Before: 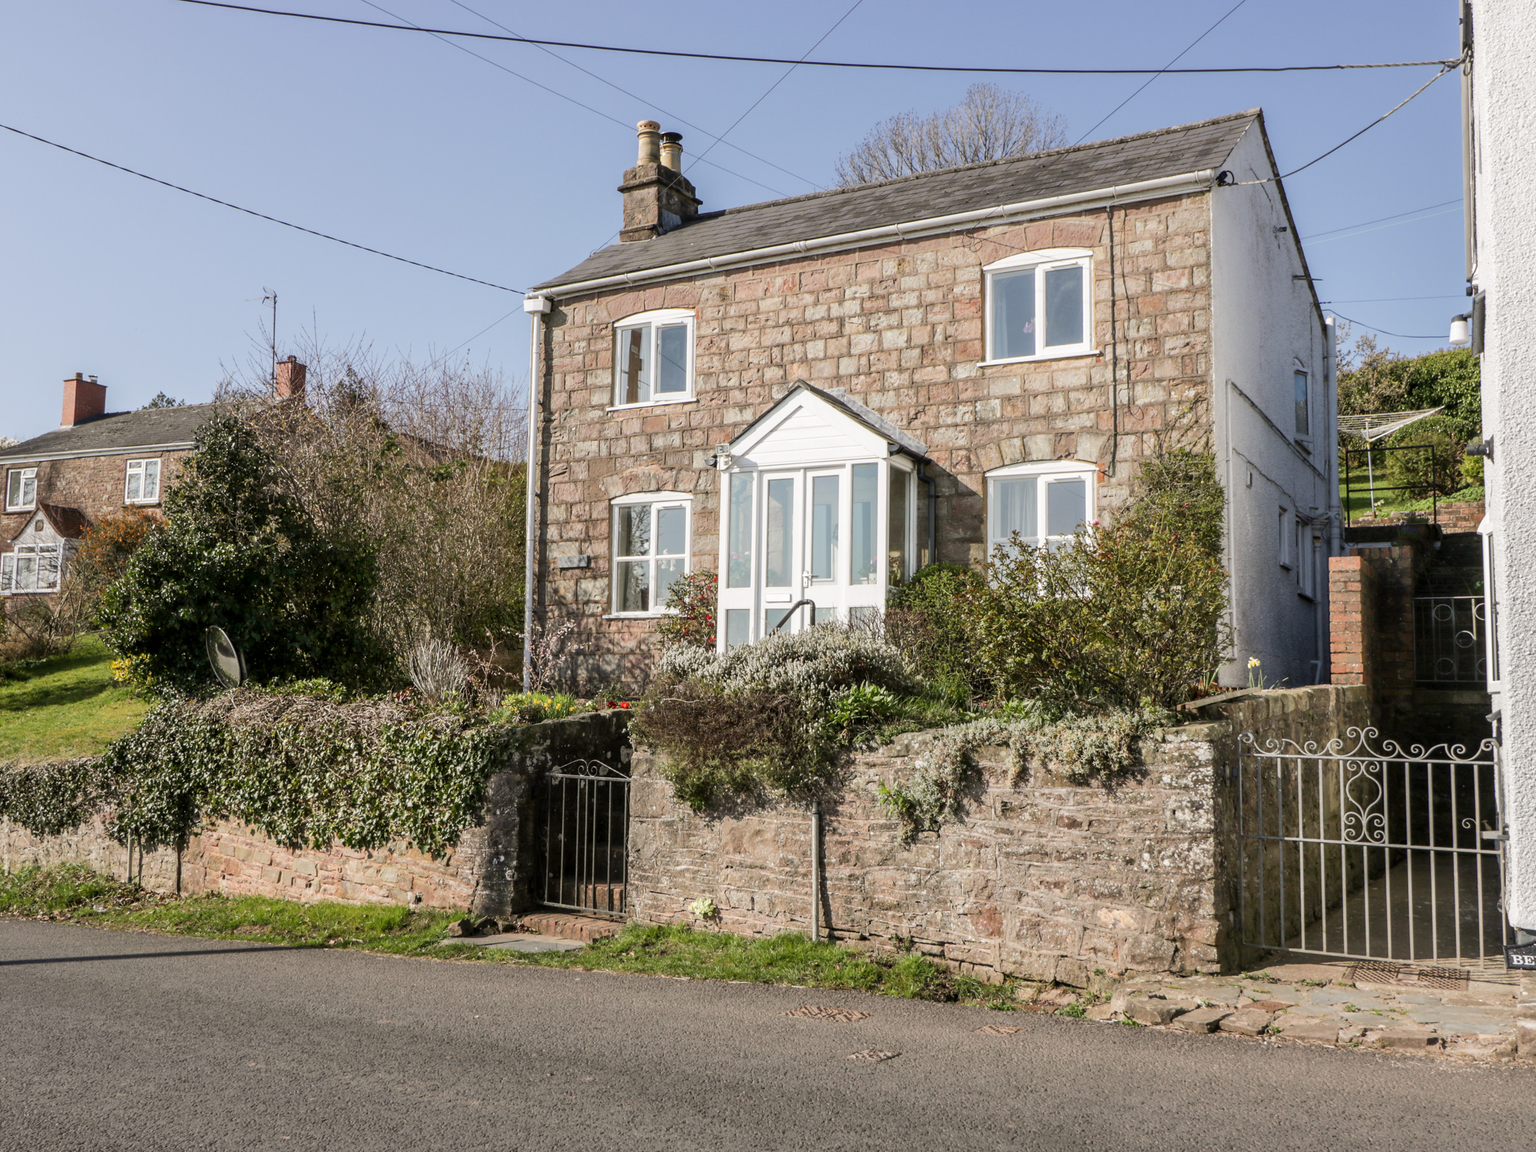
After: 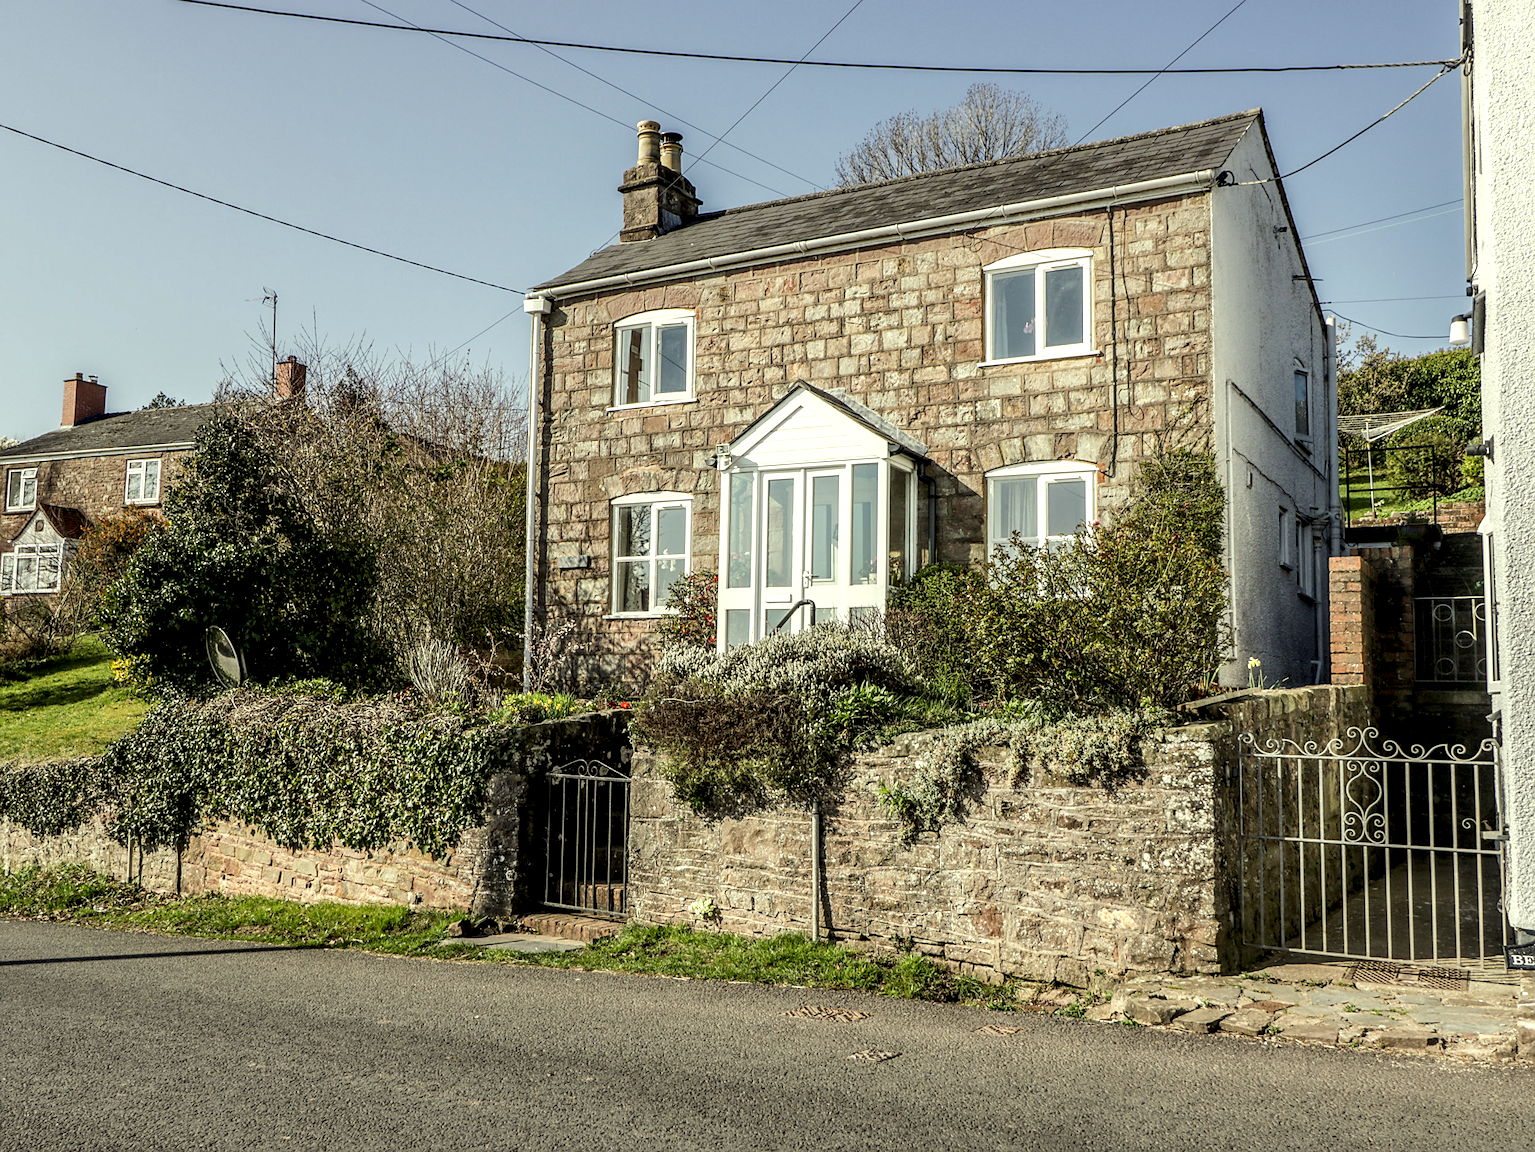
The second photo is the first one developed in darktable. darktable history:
local contrast: detail 160%
sharpen: on, module defaults
color correction: highlights a* -5.81, highlights b* 10.86
